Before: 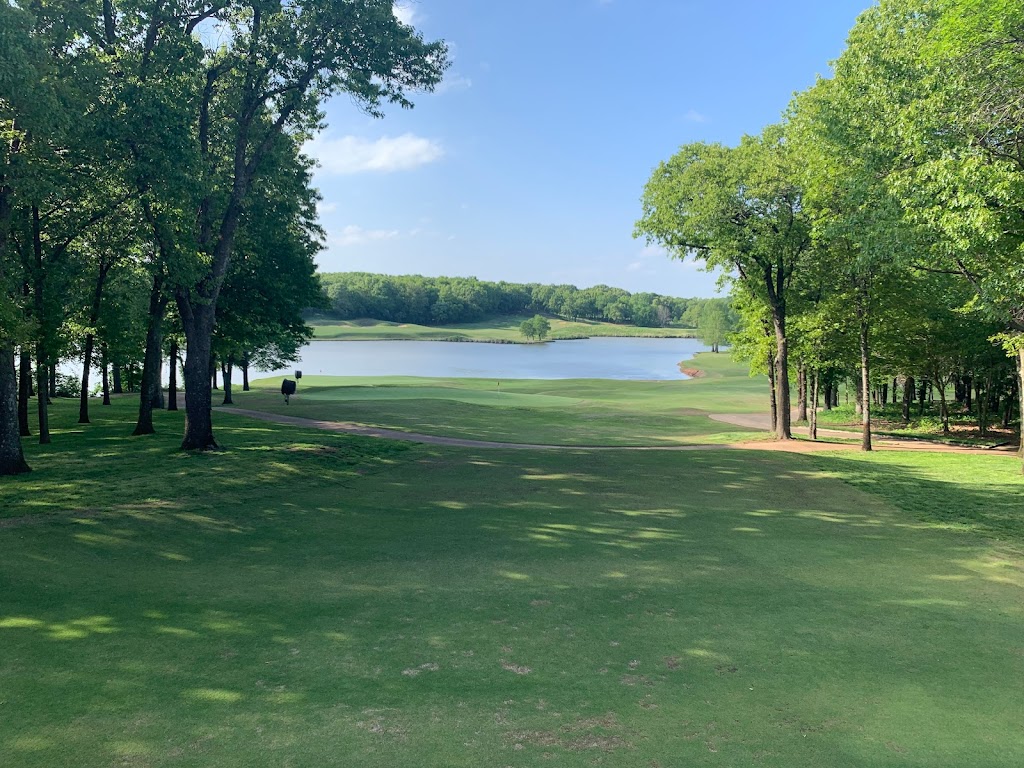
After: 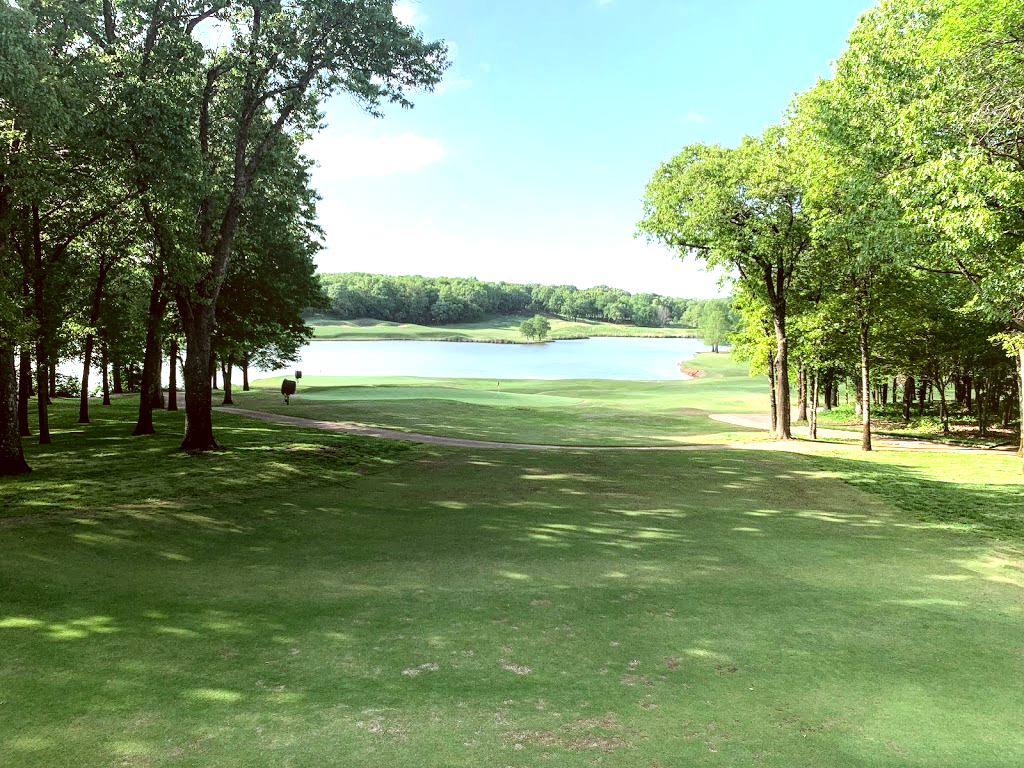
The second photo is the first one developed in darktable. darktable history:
tone equalizer: -8 EV -1.05 EV, -7 EV -1.05 EV, -6 EV -0.877 EV, -5 EV -0.604 EV, -3 EV 0.548 EV, -2 EV 0.89 EV, -1 EV 1.01 EV, +0 EV 1.05 EV, mask exposure compensation -0.495 EV
local contrast: on, module defaults
color correction: highlights a* -0.428, highlights b* 0.149, shadows a* 5.19, shadows b* 20.05
